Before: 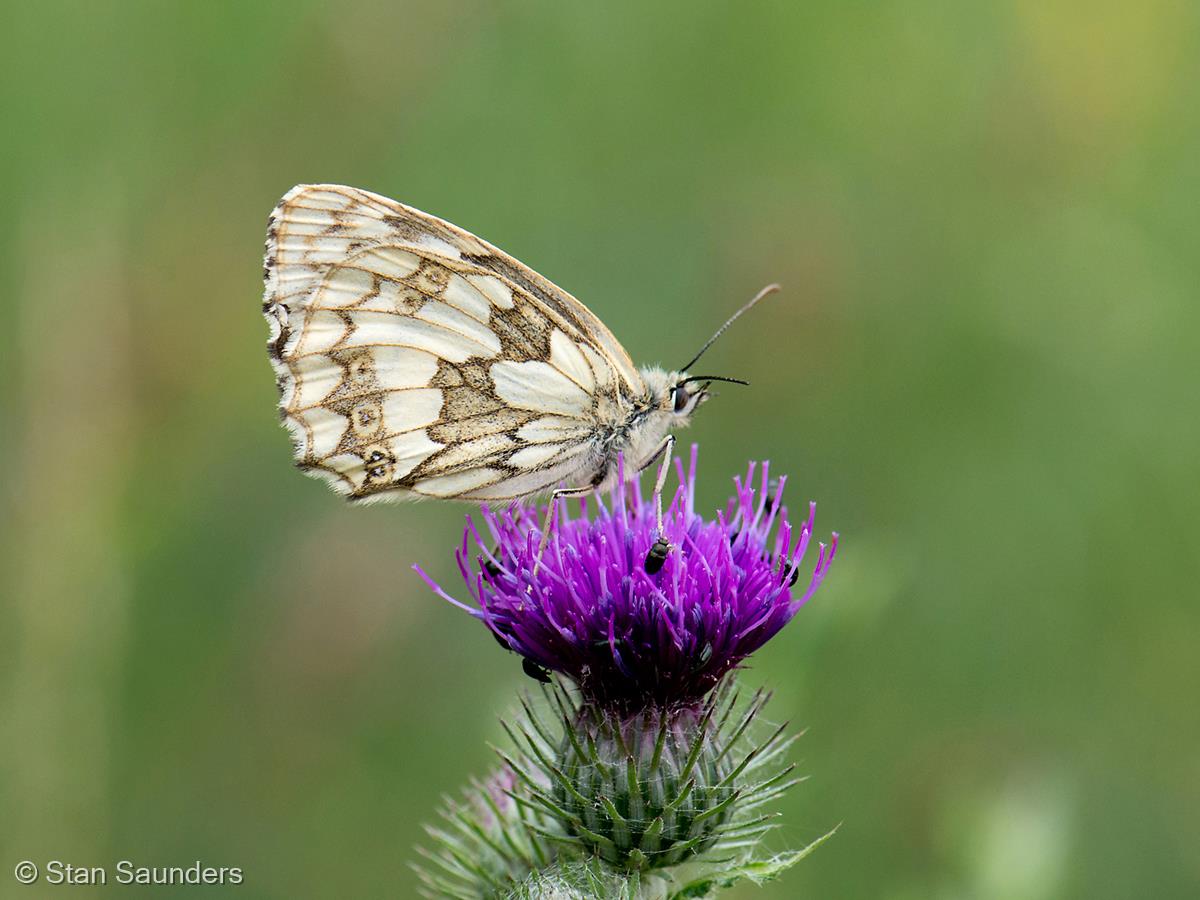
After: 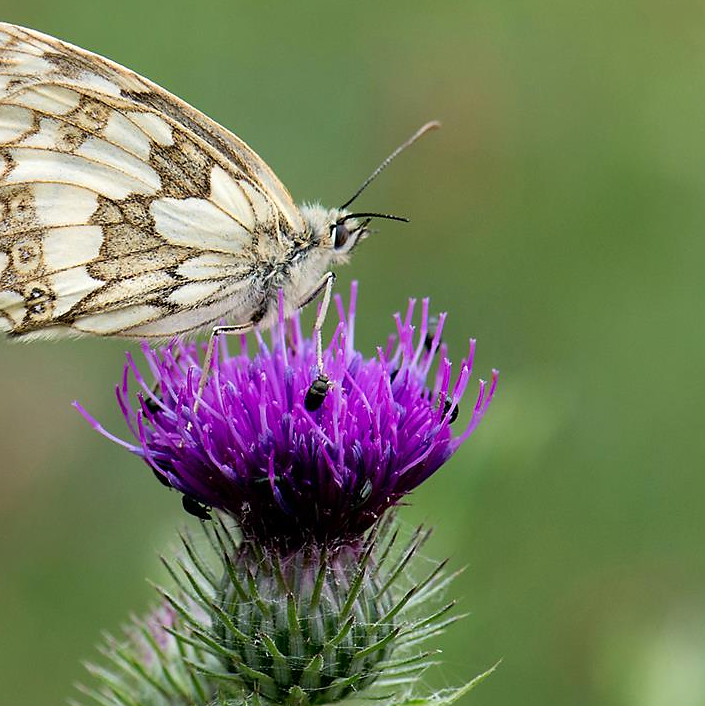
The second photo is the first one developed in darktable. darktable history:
crop and rotate: left 28.409%, top 18.119%, right 12.808%, bottom 3.358%
sharpen: radius 1.031, threshold 1.089
